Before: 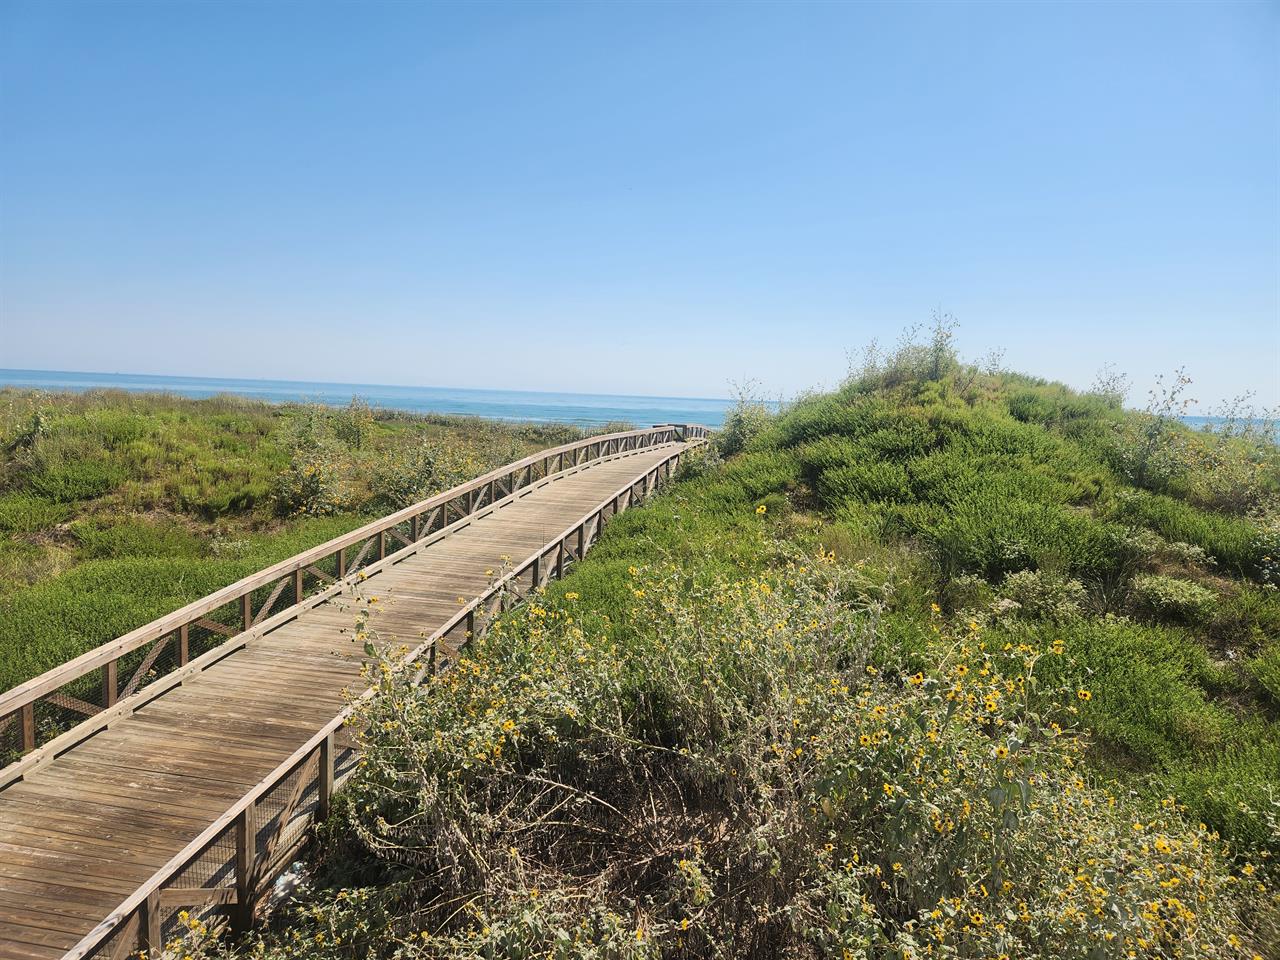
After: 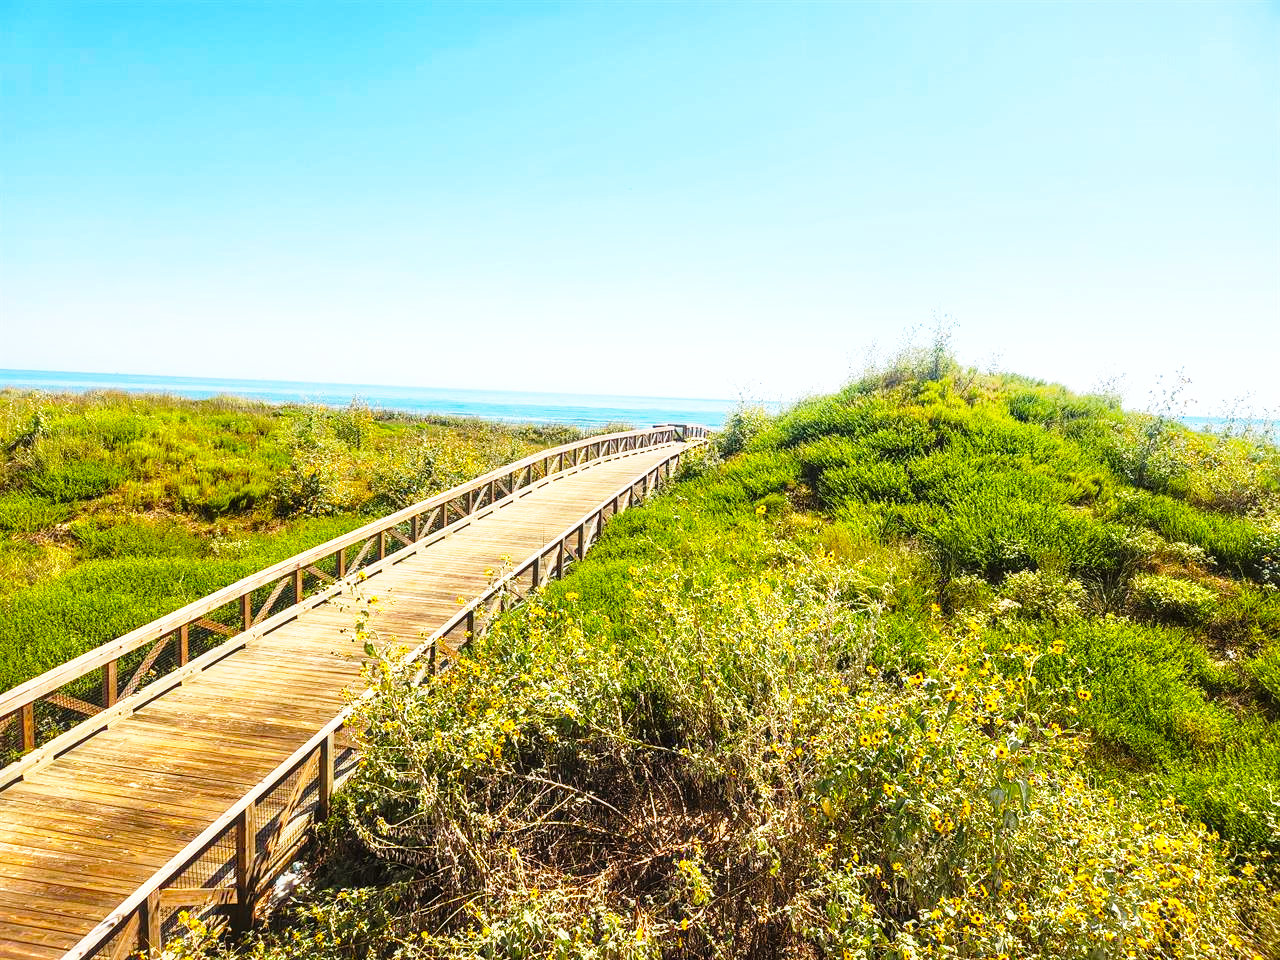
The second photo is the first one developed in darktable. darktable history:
local contrast: on, module defaults
color balance rgb: power › luminance 0.907%, power › chroma 0.403%, power › hue 32.05°, linear chroma grading › shadows -9.842%, linear chroma grading › global chroma 20.59%, perceptual saturation grading › global saturation 24.892%, global vibrance 14.824%
base curve: curves: ch0 [(0, 0) (0.026, 0.03) (0.109, 0.232) (0.351, 0.748) (0.669, 0.968) (1, 1)], preserve colors none
color zones: curves: ch1 [(0, 0.525) (0.143, 0.556) (0.286, 0.52) (0.429, 0.5) (0.571, 0.5) (0.714, 0.5) (0.857, 0.503) (1, 0.525)]
